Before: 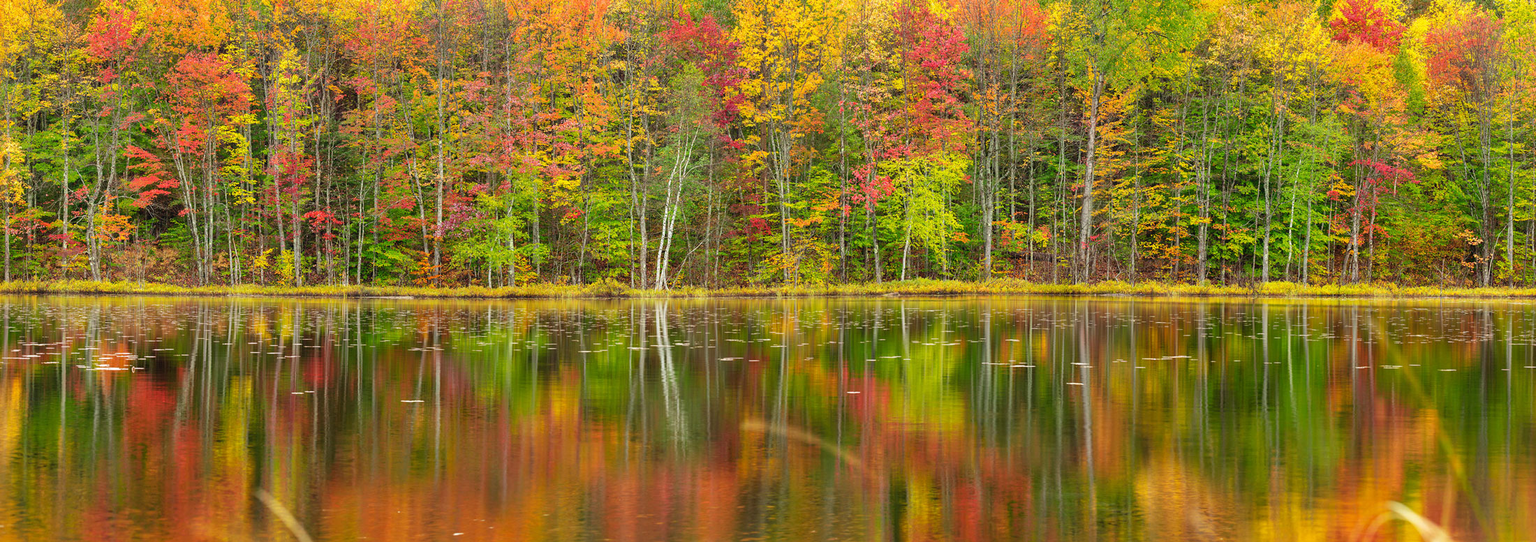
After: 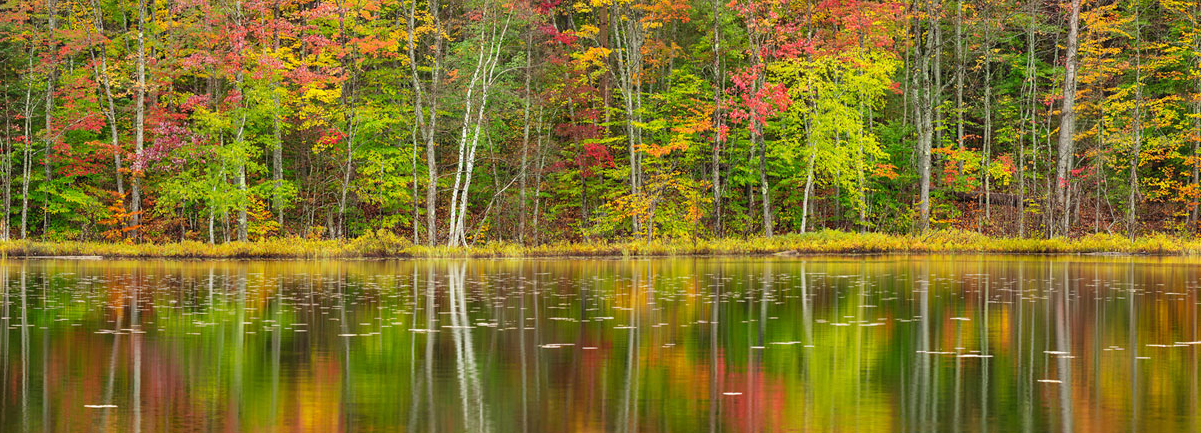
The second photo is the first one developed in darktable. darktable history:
crop and rotate: left 22.291%, top 21.771%, right 23.105%, bottom 22.441%
